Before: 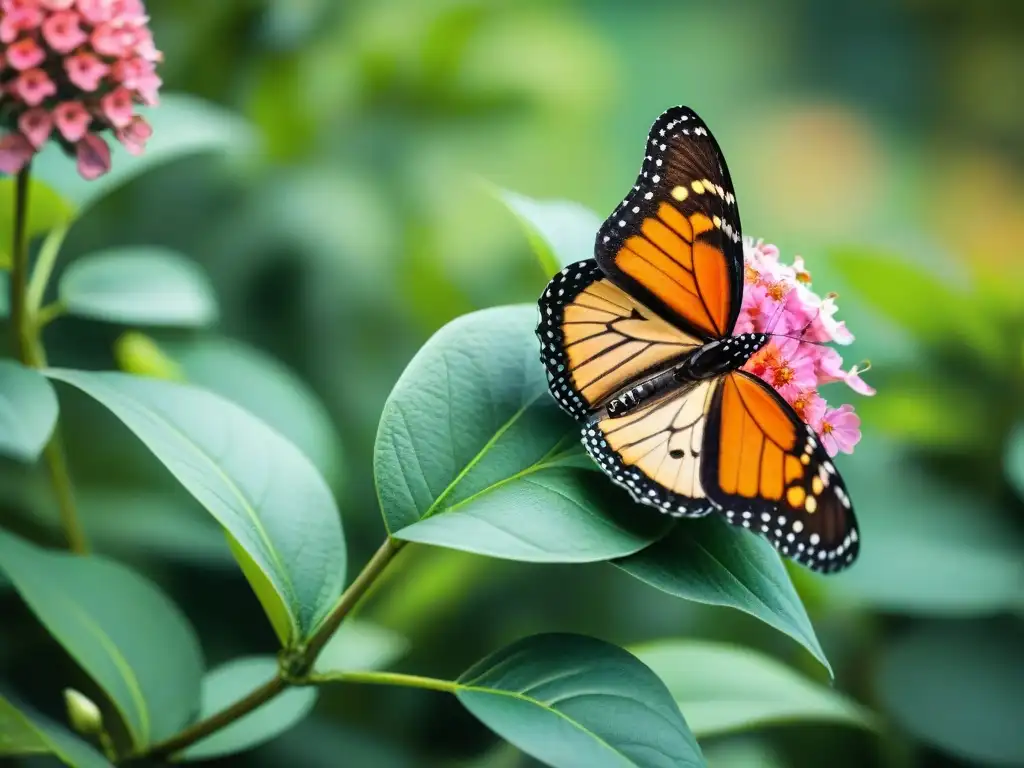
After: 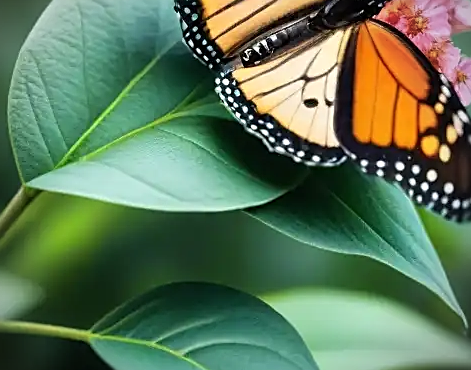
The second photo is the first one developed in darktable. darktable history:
crop: left 35.748%, top 45.732%, right 18.193%, bottom 6.01%
vignetting: on, module defaults
sharpen: on, module defaults
shadows and highlights: shadows -11.21, white point adjustment 1.42, highlights 11
